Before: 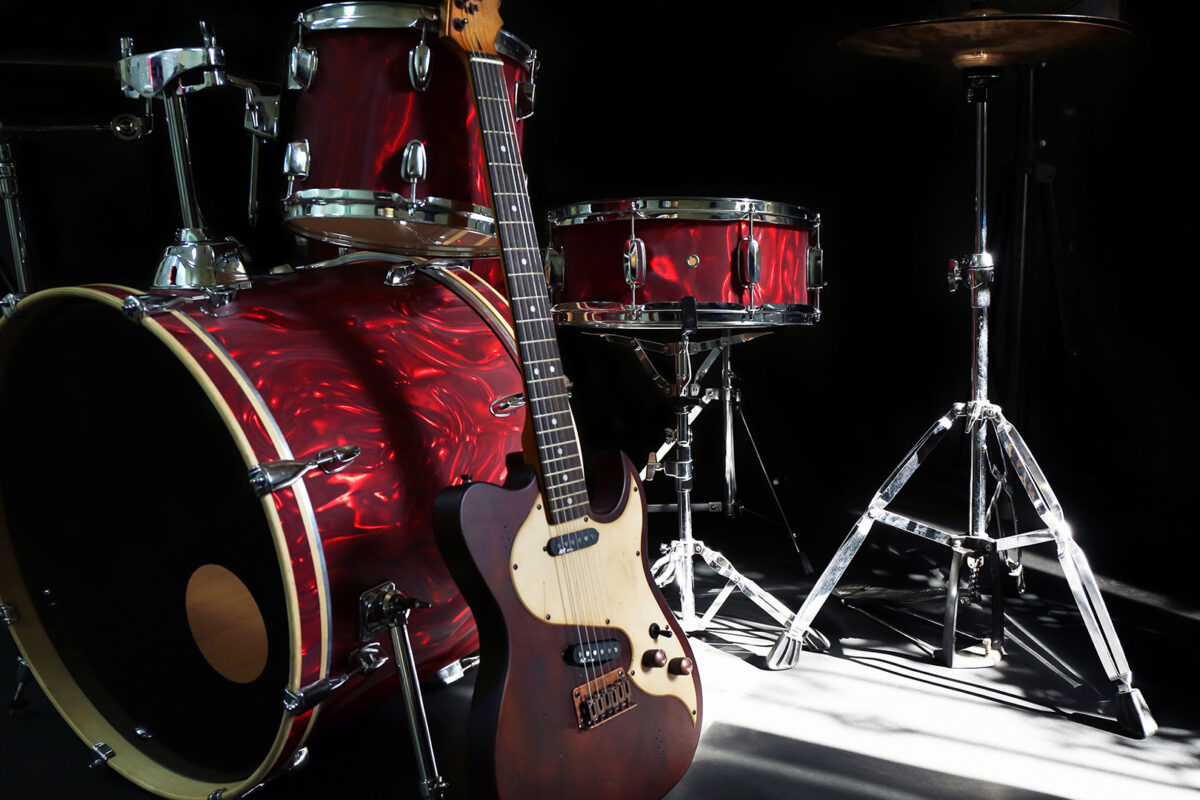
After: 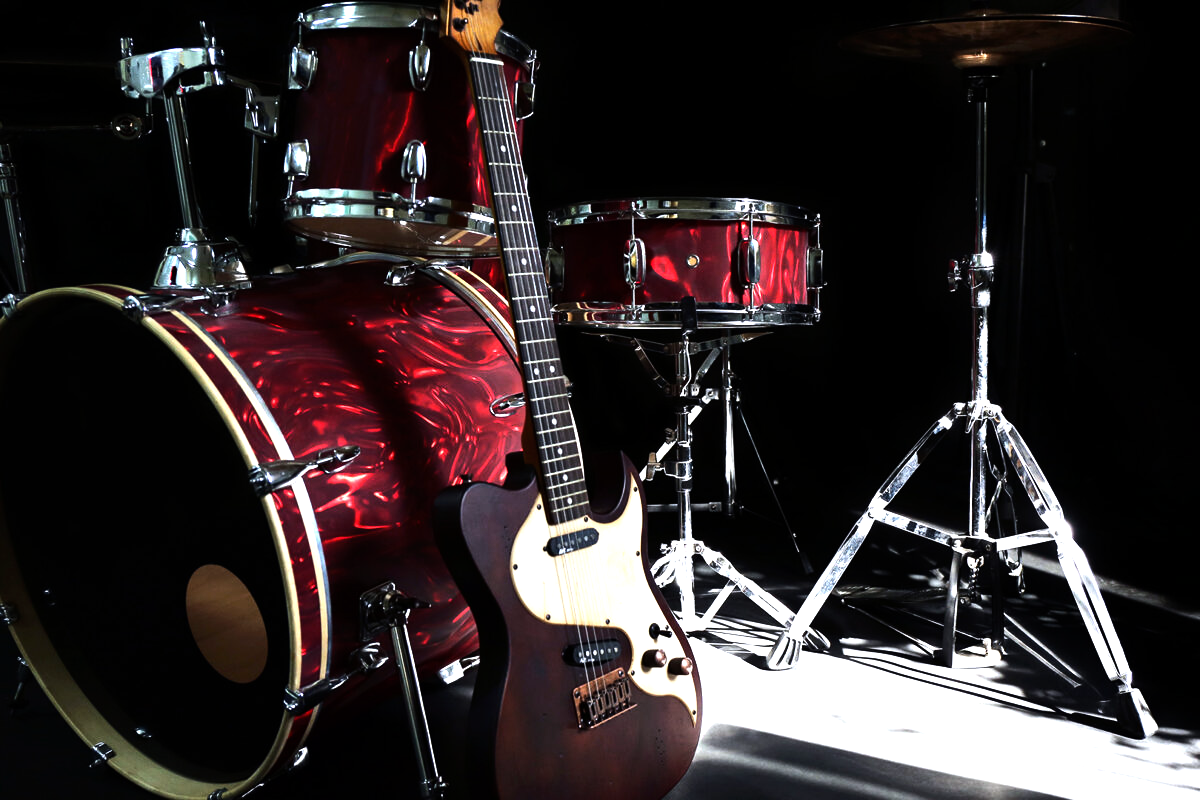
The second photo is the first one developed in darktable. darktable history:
white balance: red 0.983, blue 1.036
tone equalizer: -8 EV -1.08 EV, -7 EV -1.01 EV, -6 EV -0.867 EV, -5 EV -0.578 EV, -3 EV 0.578 EV, -2 EV 0.867 EV, -1 EV 1.01 EV, +0 EV 1.08 EV, edges refinement/feathering 500, mask exposure compensation -1.57 EV, preserve details no
